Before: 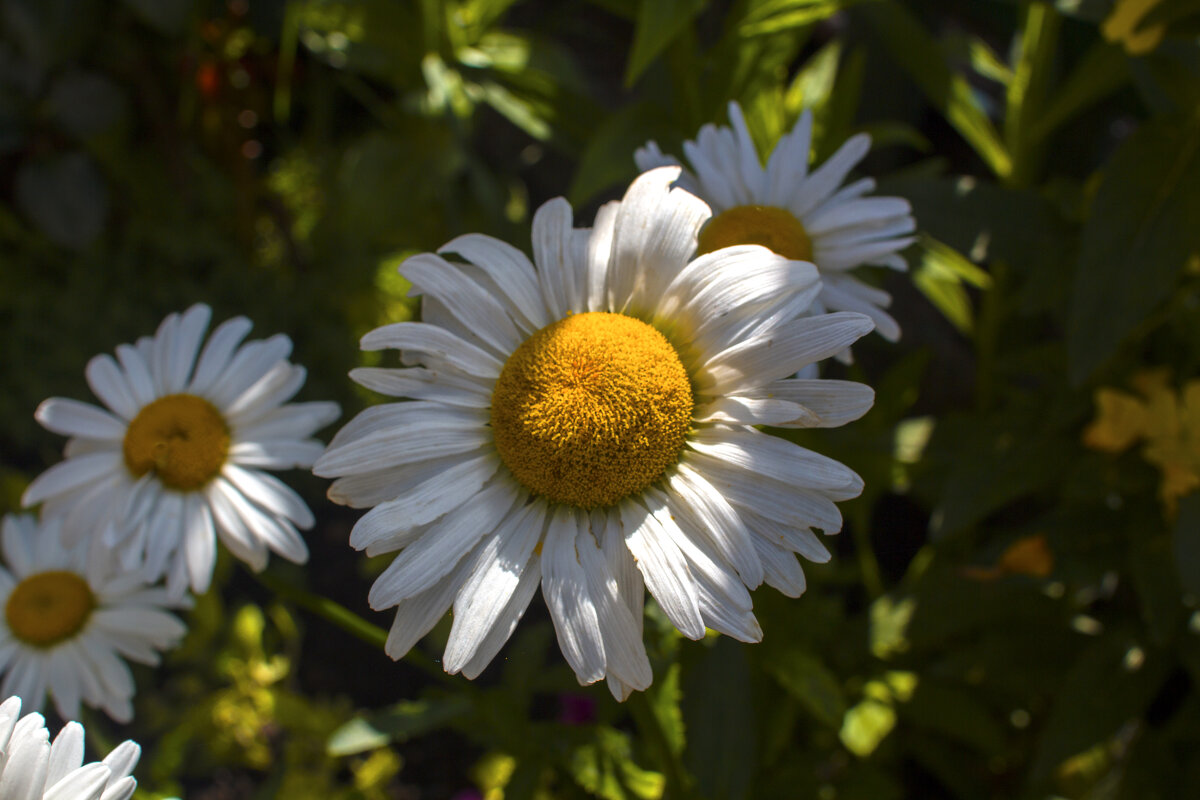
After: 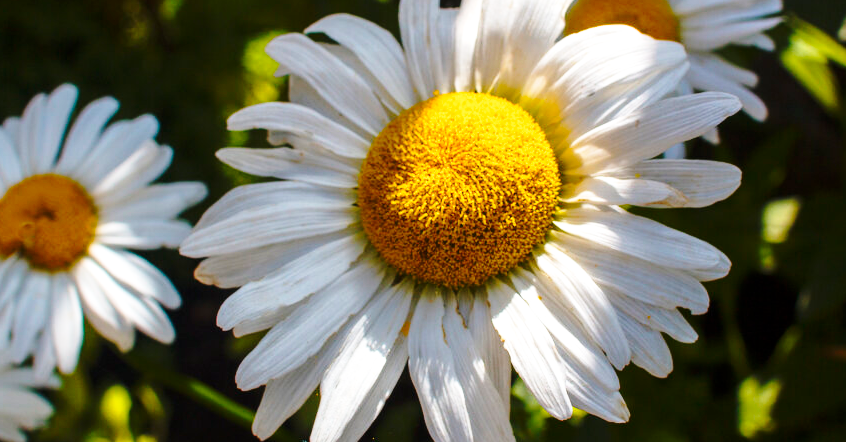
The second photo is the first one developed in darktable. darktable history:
crop: left 11.123%, top 27.61%, right 18.3%, bottom 17.034%
base curve: curves: ch0 [(0, 0) (0.032, 0.037) (0.105, 0.228) (0.435, 0.76) (0.856, 0.983) (1, 1)], preserve colors none
